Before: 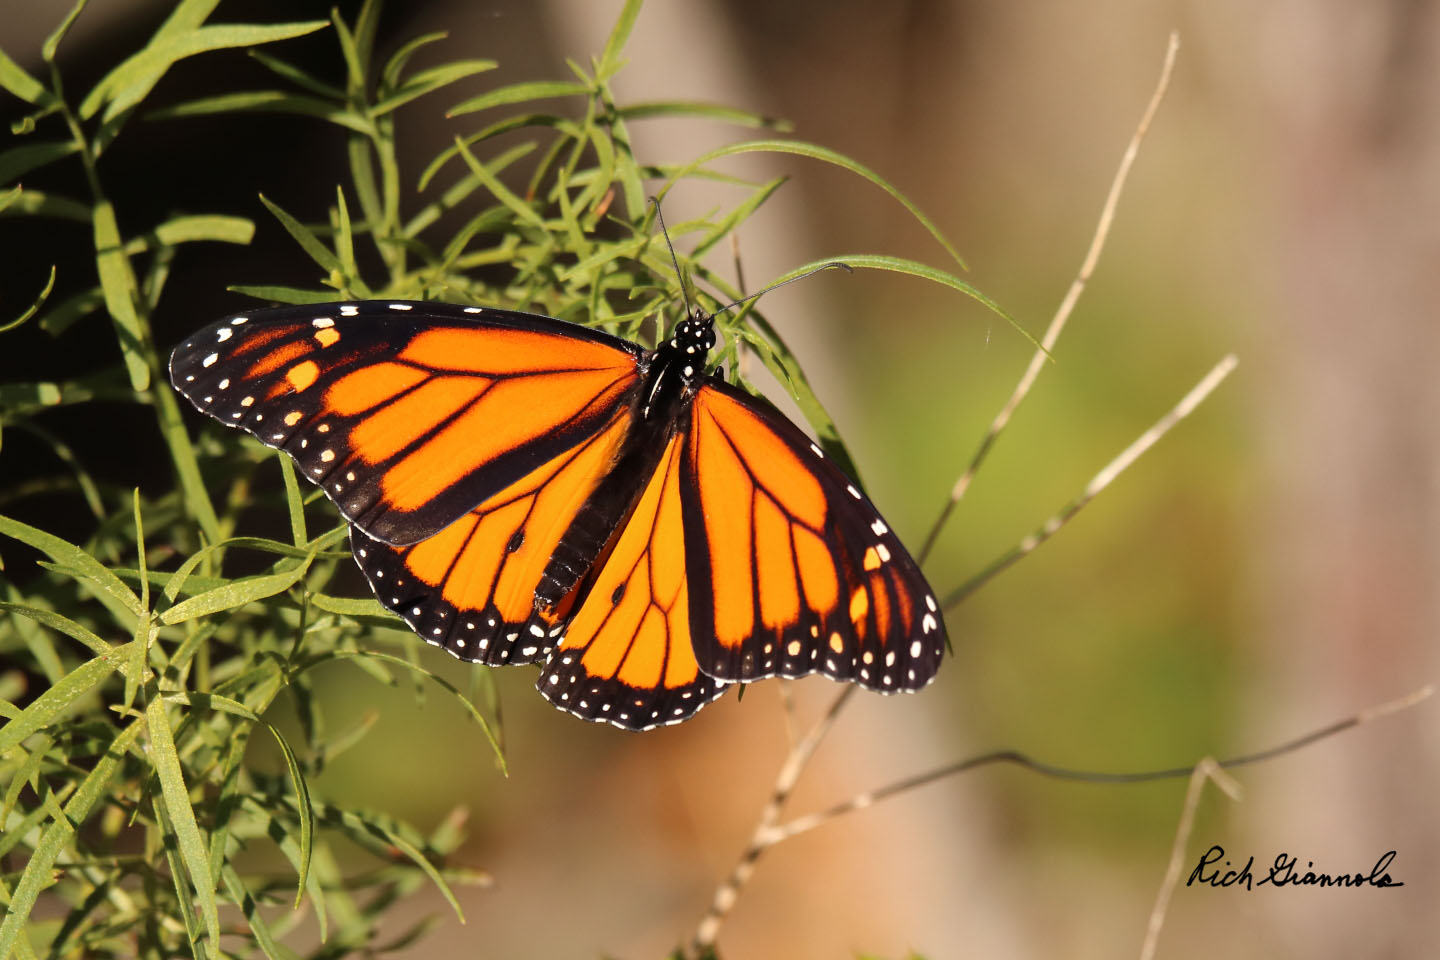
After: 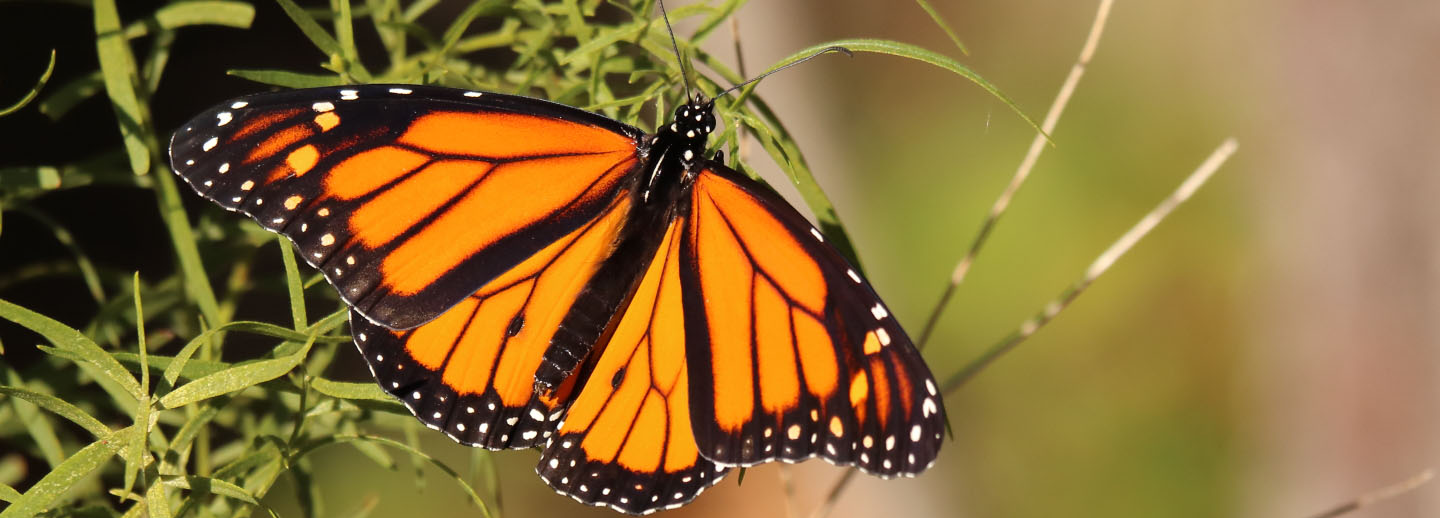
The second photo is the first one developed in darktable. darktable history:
crop and rotate: top 22.586%, bottom 23.442%
